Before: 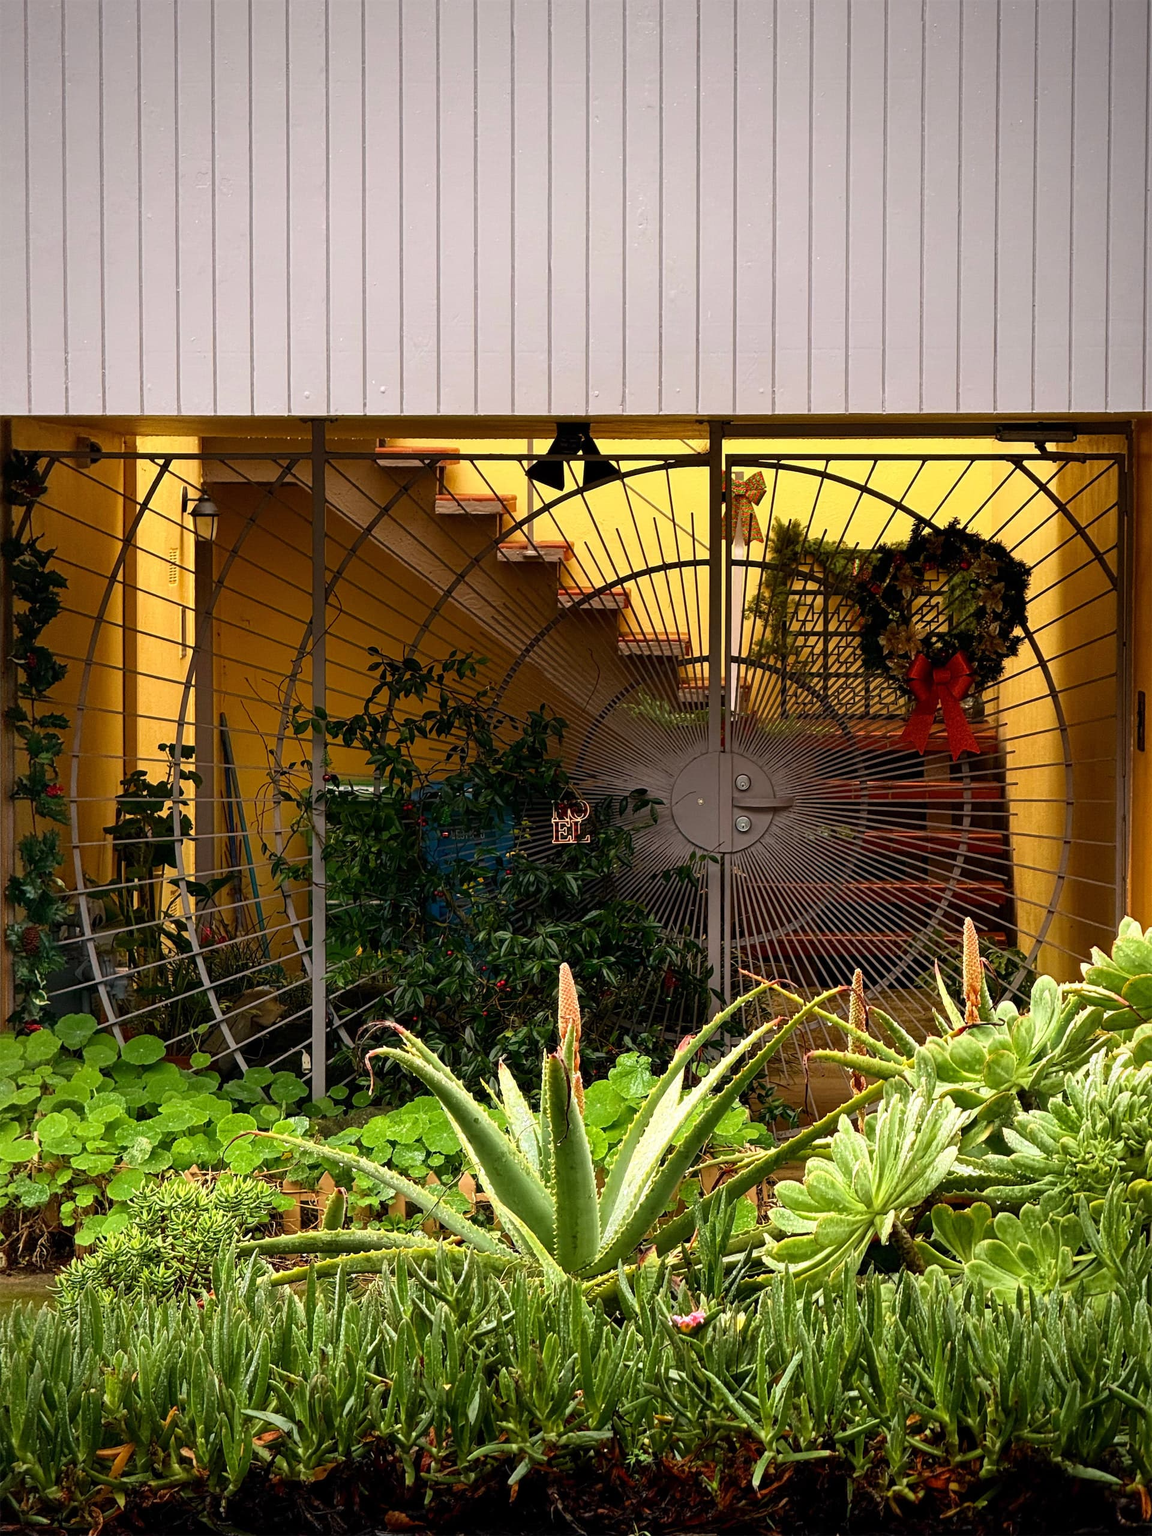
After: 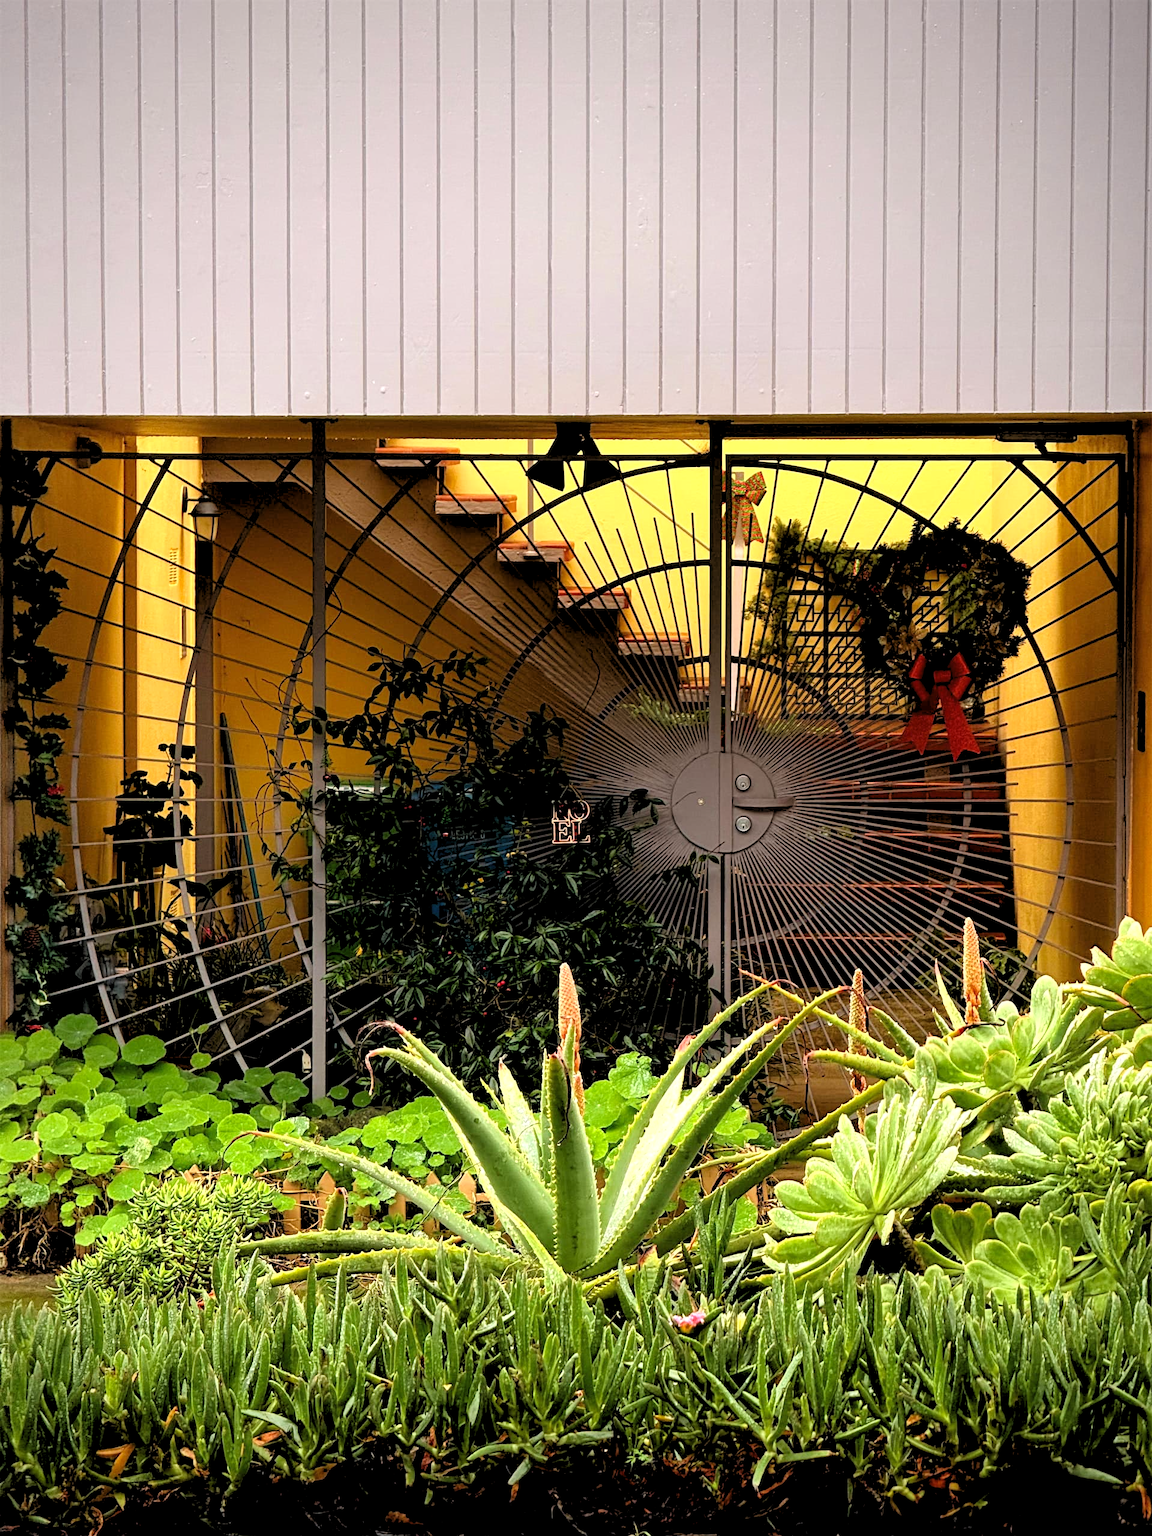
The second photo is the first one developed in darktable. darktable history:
rgb levels: preserve colors sum RGB, levels [[0.038, 0.433, 0.934], [0, 0.5, 1], [0, 0.5, 1]]
levels: levels [0.055, 0.477, 0.9]
